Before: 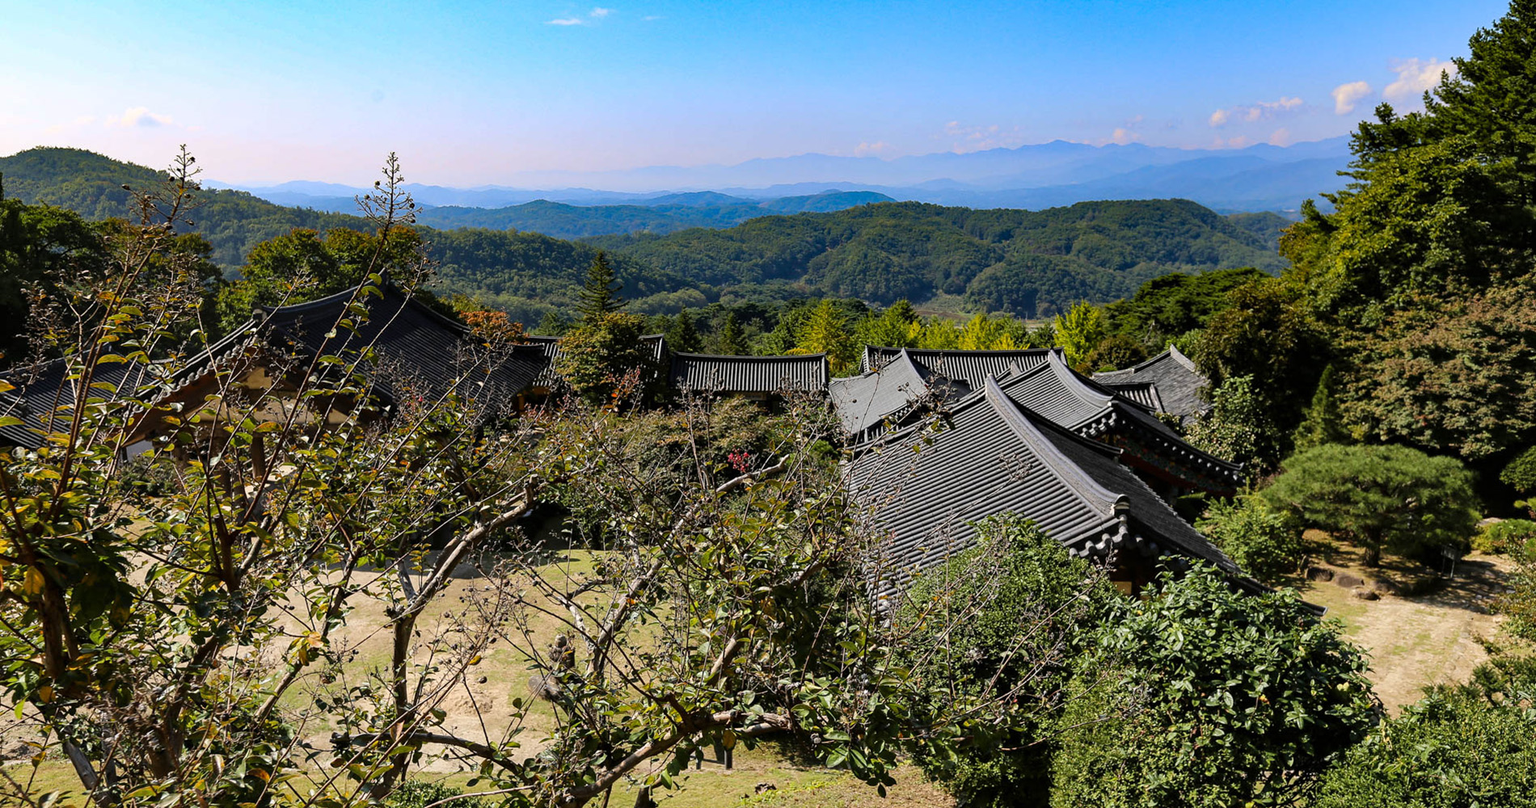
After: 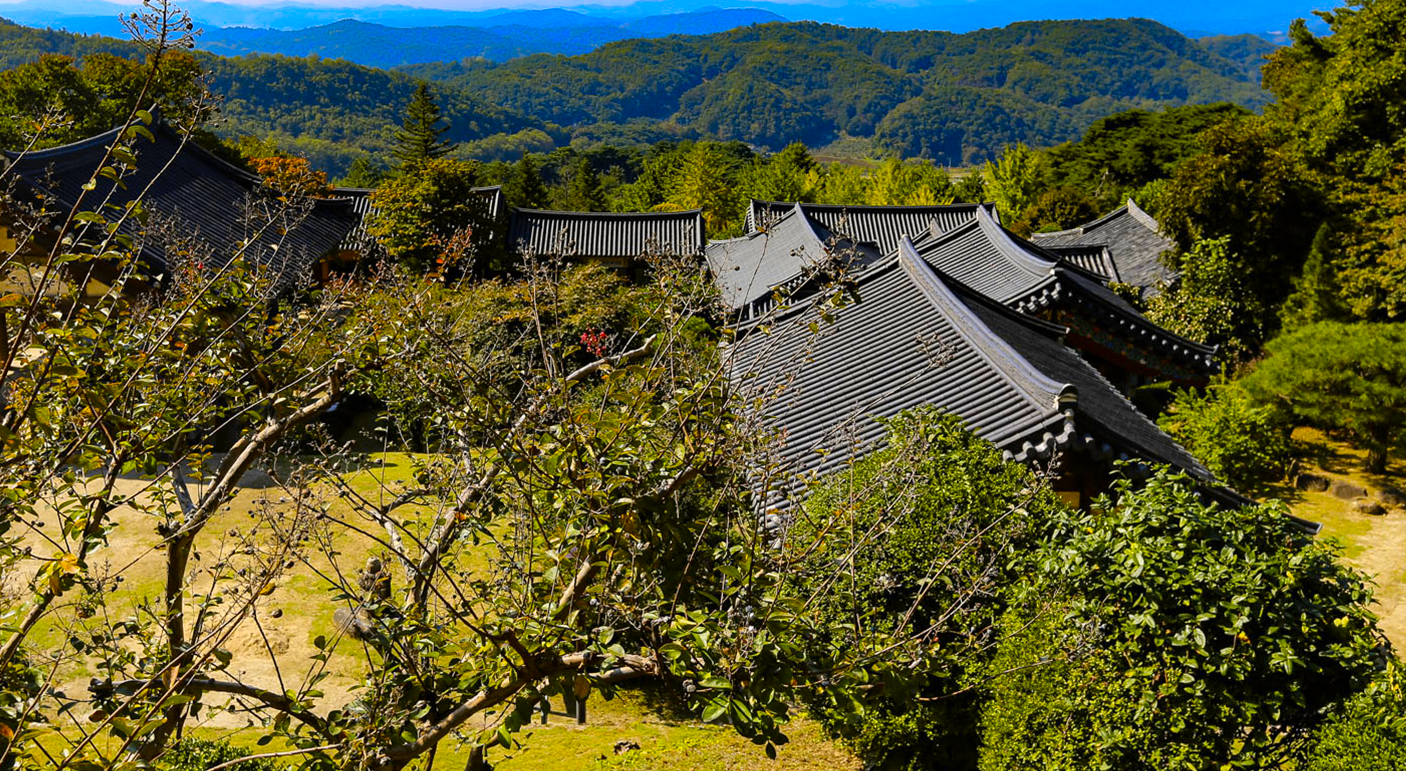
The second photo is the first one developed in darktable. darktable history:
color contrast: green-magenta contrast 1.12, blue-yellow contrast 1.95, unbound 0
crop: left 16.871%, top 22.857%, right 9.116%
